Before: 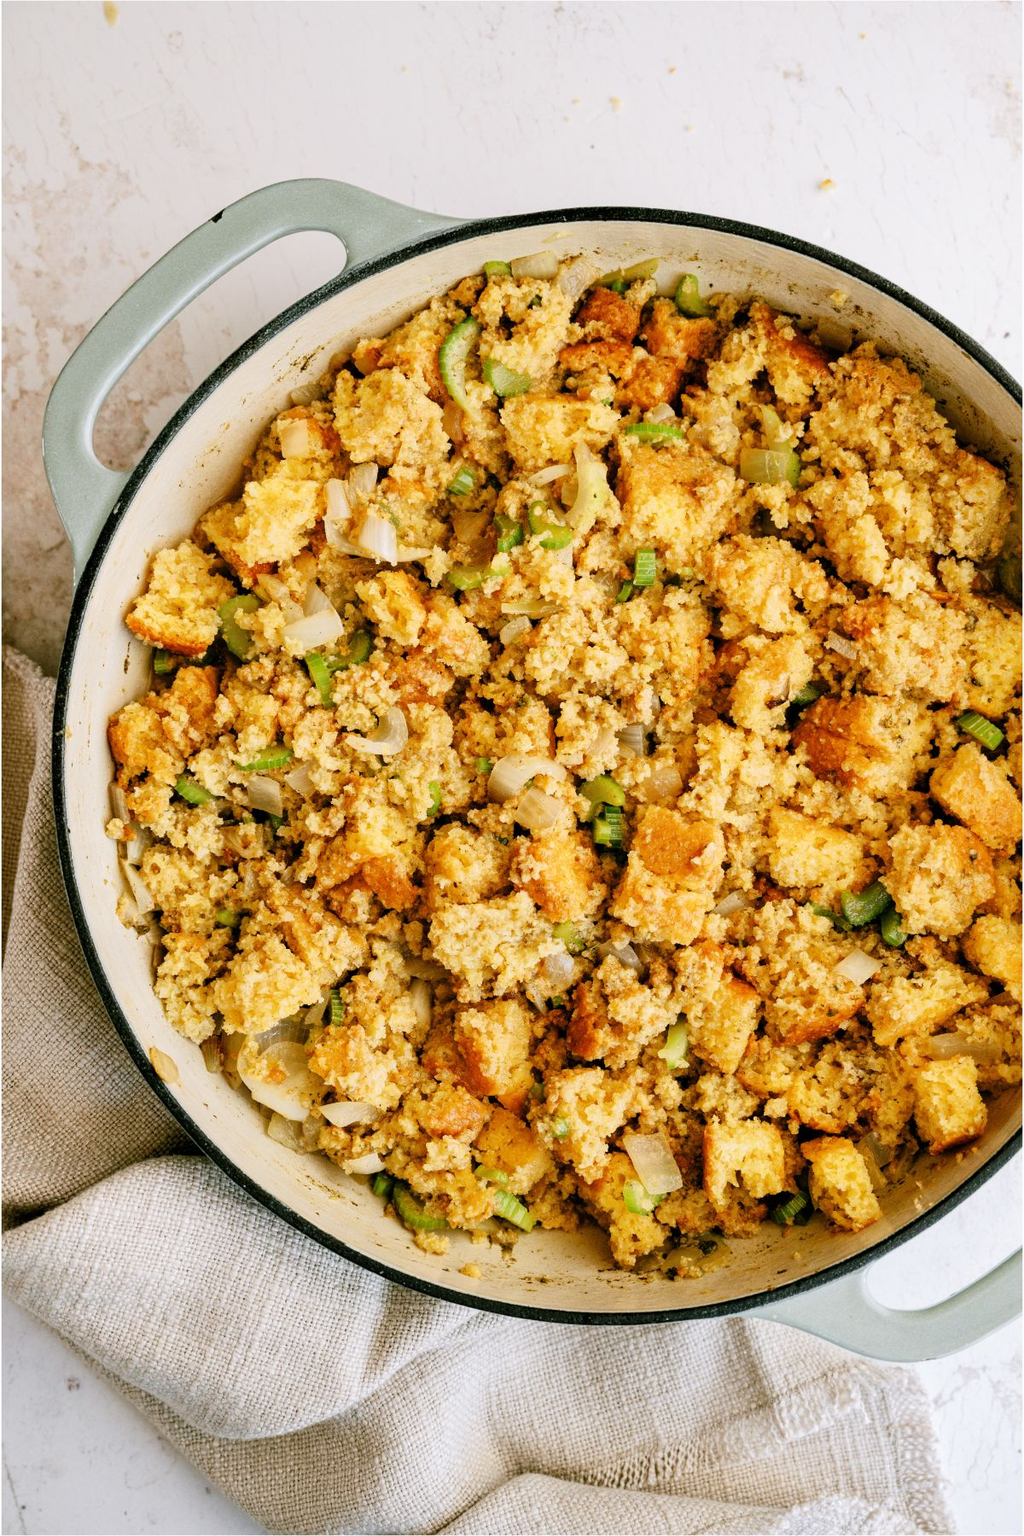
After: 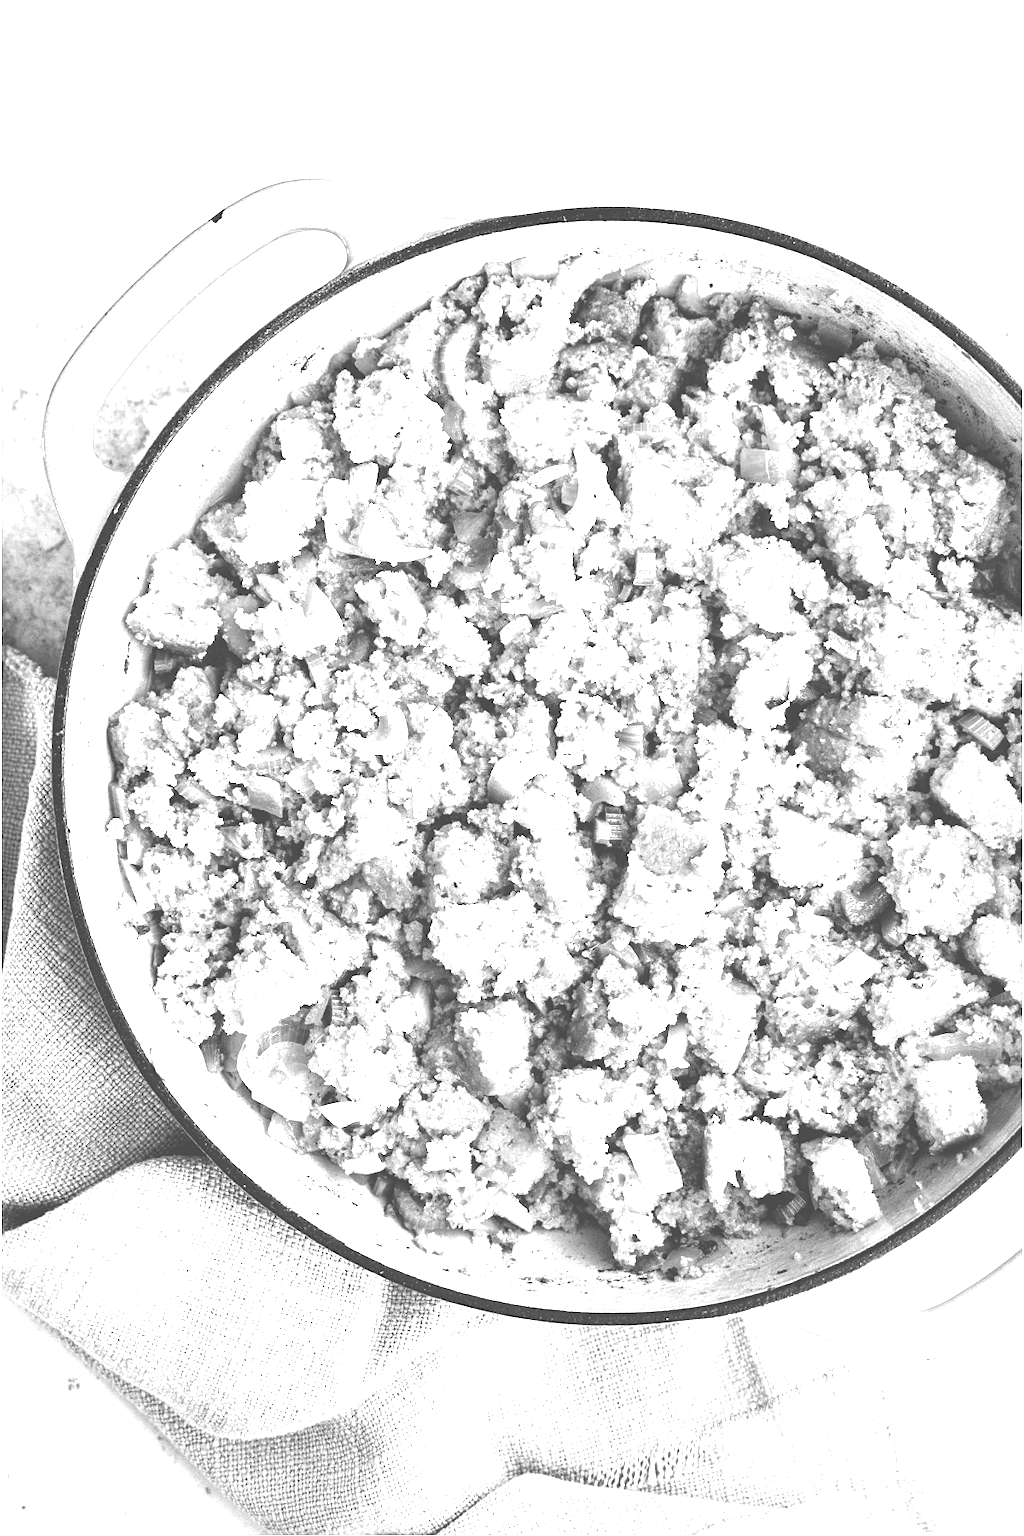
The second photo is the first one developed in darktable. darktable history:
sharpen: amount 0.2
monochrome: on, module defaults
color balance rgb: shadows lift › luminance -7.7%, shadows lift › chroma 2.13%, shadows lift › hue 200.79°, power › luminance -7.77%, power › chroma 2.27%, power › hue 220.69°, highlights gain › luminance 15.15%, highlights gain › chroma 4%, highlights gain › hue 209.35°, global offset › luminance -0.21%, global offset › chroma 0.27%, perceptual saturation grading › global saturation 24.42%, perceptual saturation grading › highlights -24.42%, perceptual saturation grading › mid-tones 24.42%, perceptual saturation grading › shadows 40%, perceptual brilliance grading › global brilliance -5%, perceptual brilliance grading › highlights 24.42%, perceptual brilliance grading › mid-tones 7%, perceptual brilliance grading › shadows -5%
local contrast: highlights 100%, shadows 100%, detail 120%, midtone range 0.2
white balance: red 0.98, blue 1.61
exposure: black level correction -0.071, exposure 0.5 EV, compensate highlight preservation false
